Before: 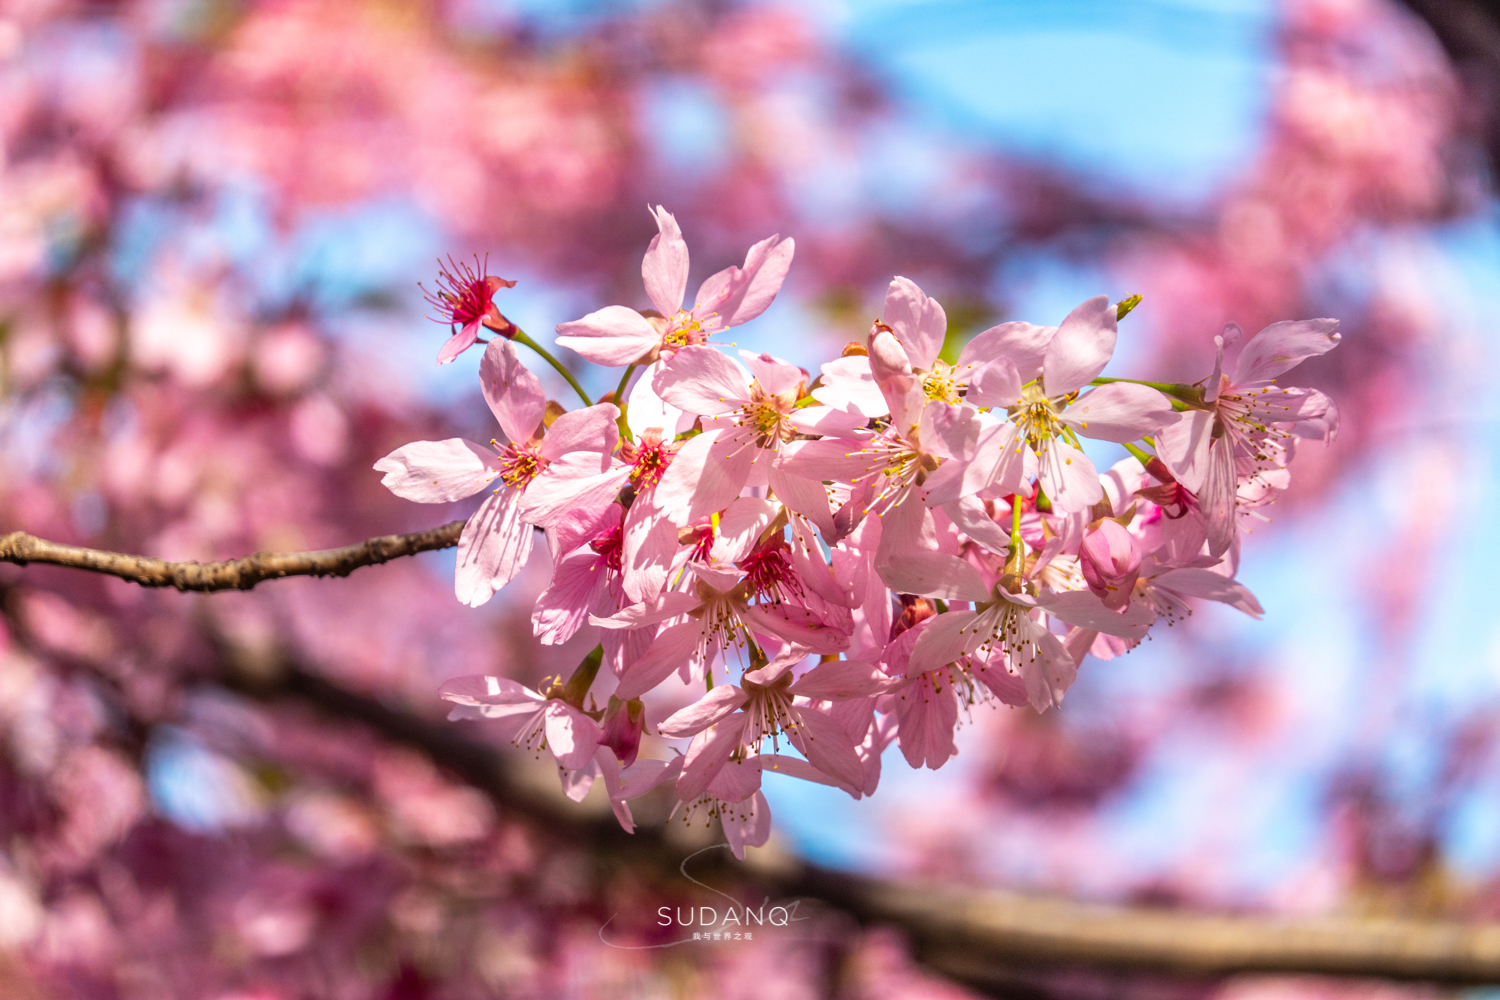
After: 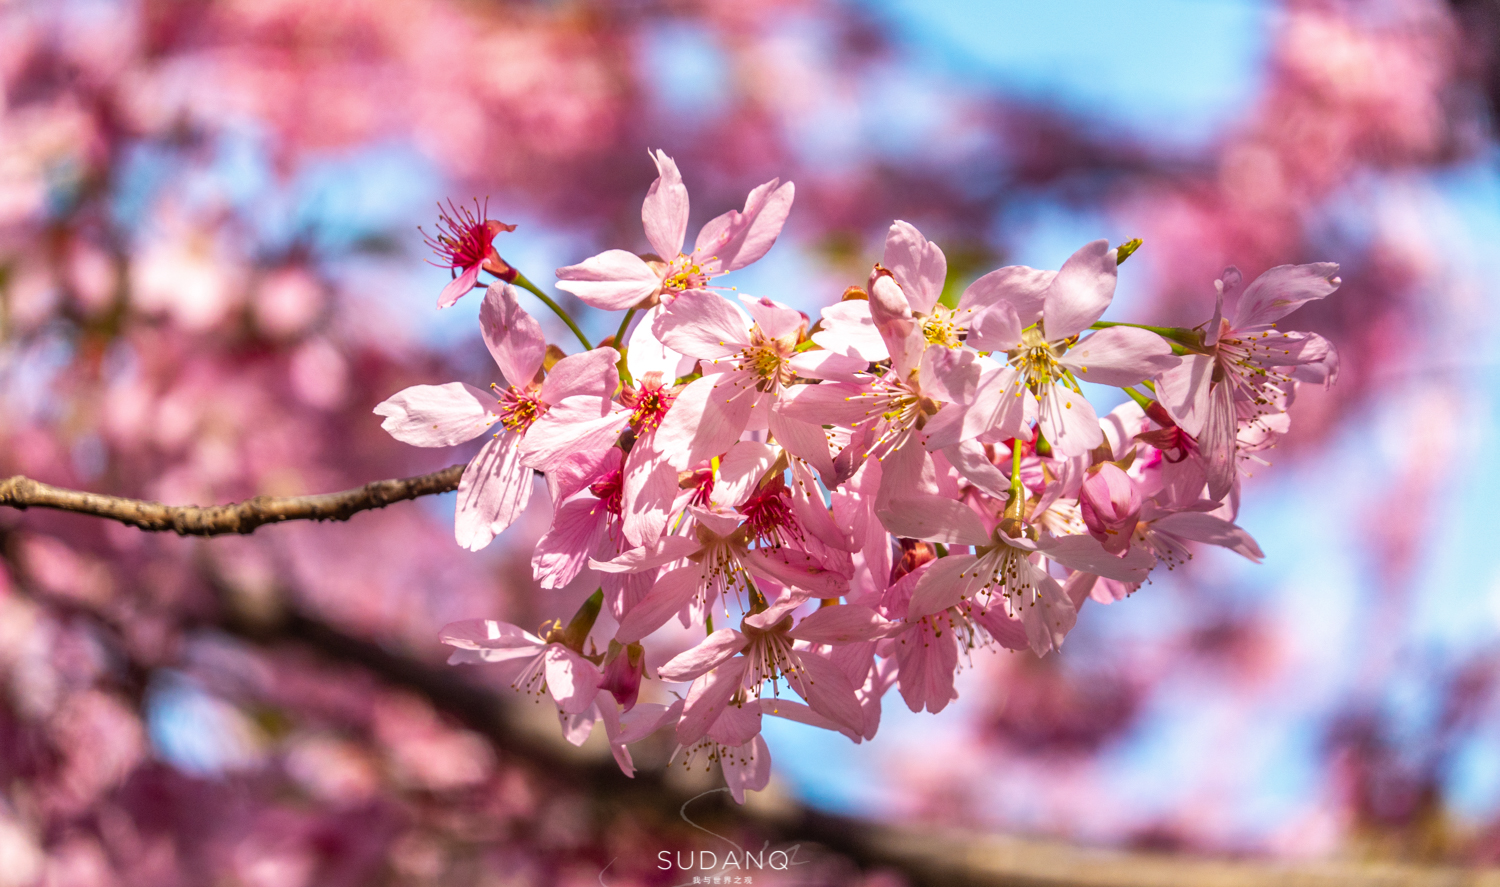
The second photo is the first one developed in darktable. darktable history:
crop and rotate: top 5.609%, bottom 5.609%
shadows and highlights: radius 264.75, soften with gaussian
